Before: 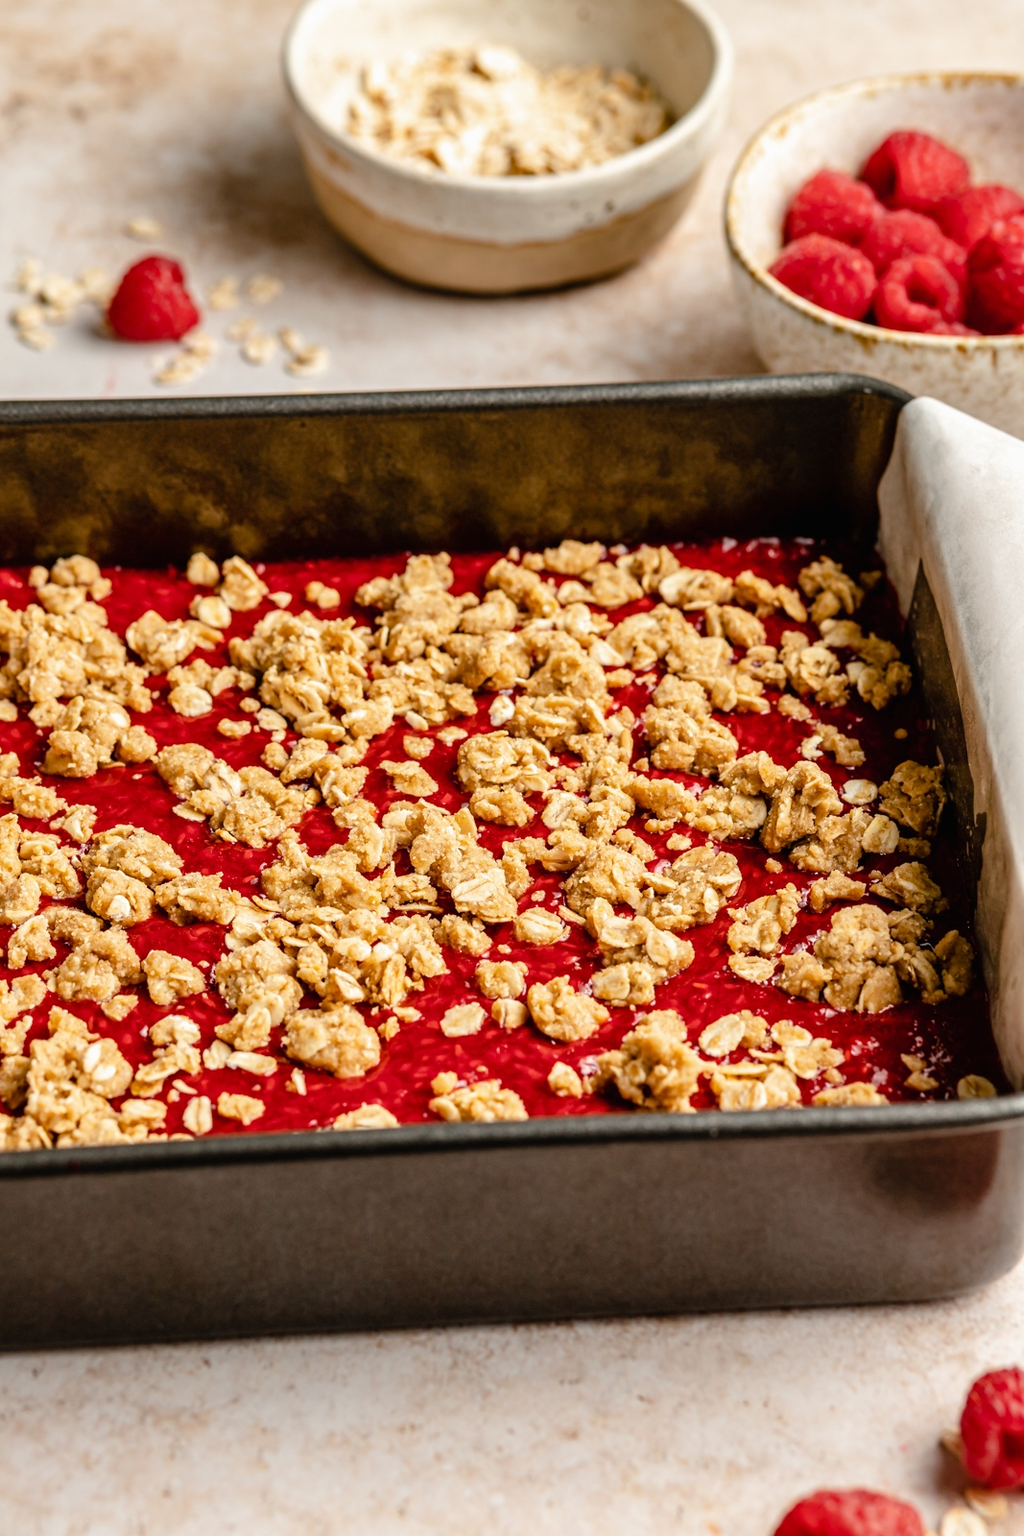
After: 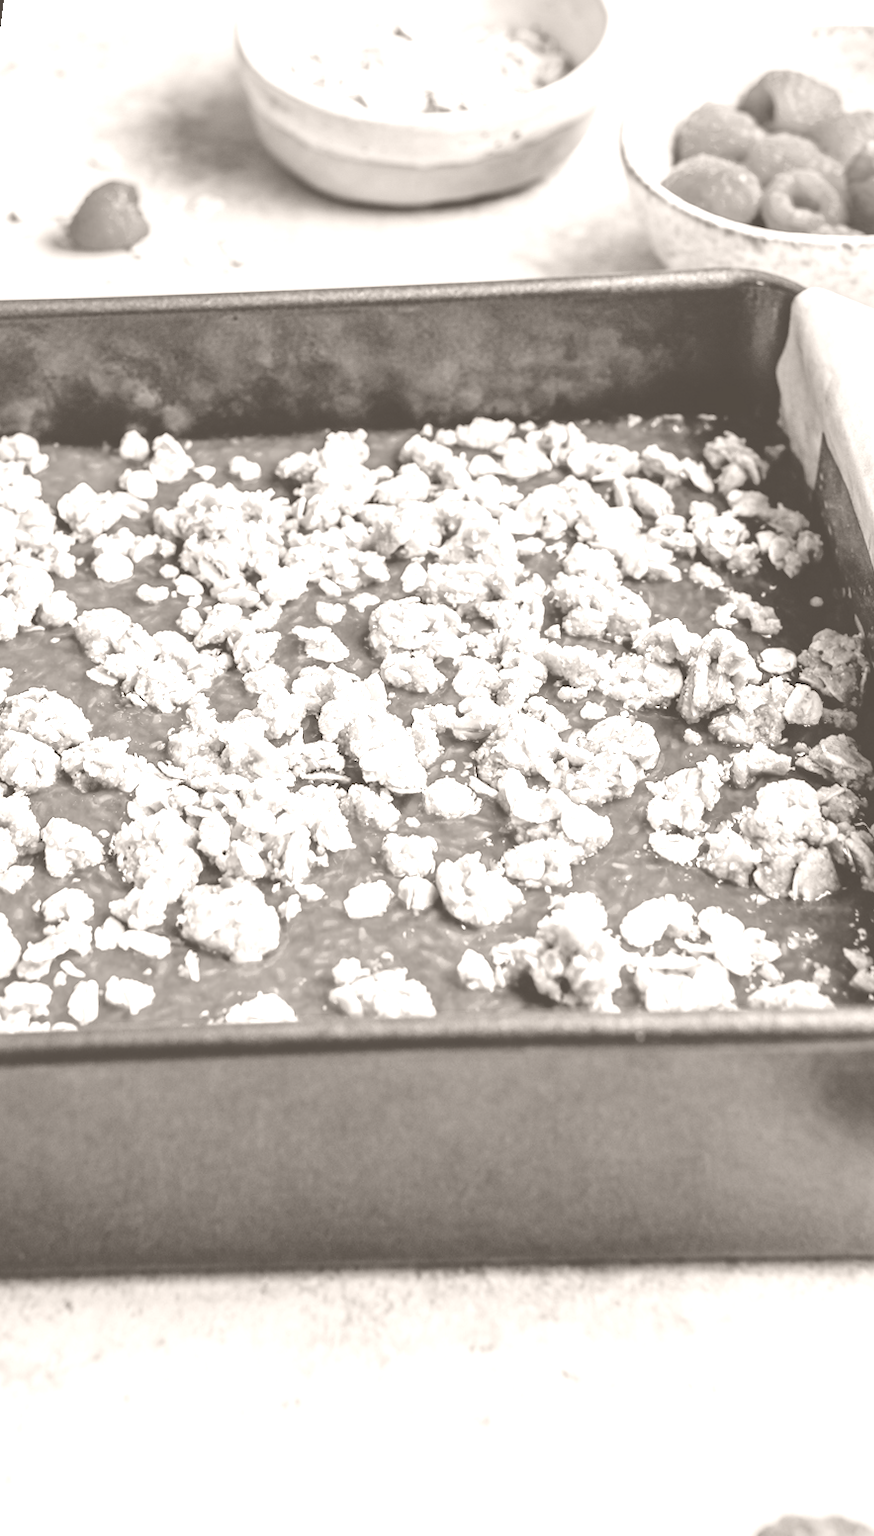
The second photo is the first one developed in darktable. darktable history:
shadows and highlights: shadows 25, highlights -25
rotate and perspective: rotation 0.72°, lens shift (vertical) -0.352, lens shift (horizontal) -0.051, crop left 0.152, crop right 0.859, crop top 0.019, crop bottom 0.964
color balance rgb: perceptual saturation grading › global saturation 10%, global vibrance 10%
colorize: hue 34.49°, saturation 35.33%, source mix 100%, lightness 55%, version 1
